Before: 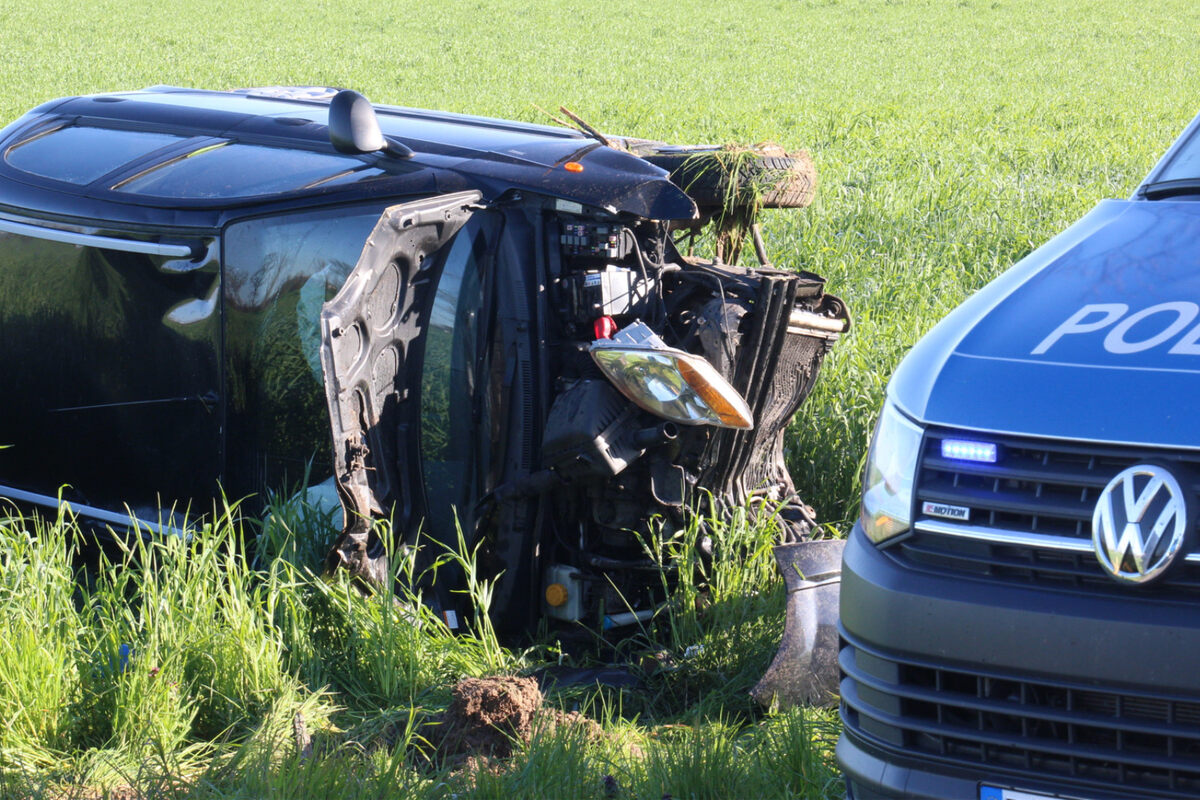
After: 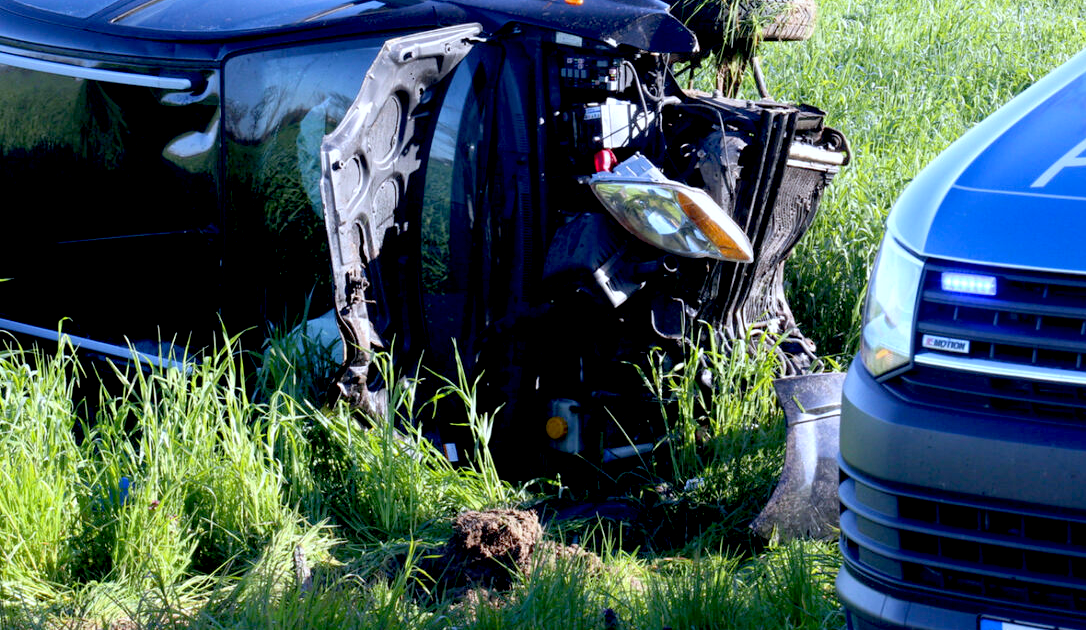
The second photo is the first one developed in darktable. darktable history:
crop: top 20.916%, right 9.437%, bottom 0.316%
white balance: red 0.931, blue 1.11
exposure: black level correction 0.025, exposure 0.182 EV, compensate highlight preservation false
